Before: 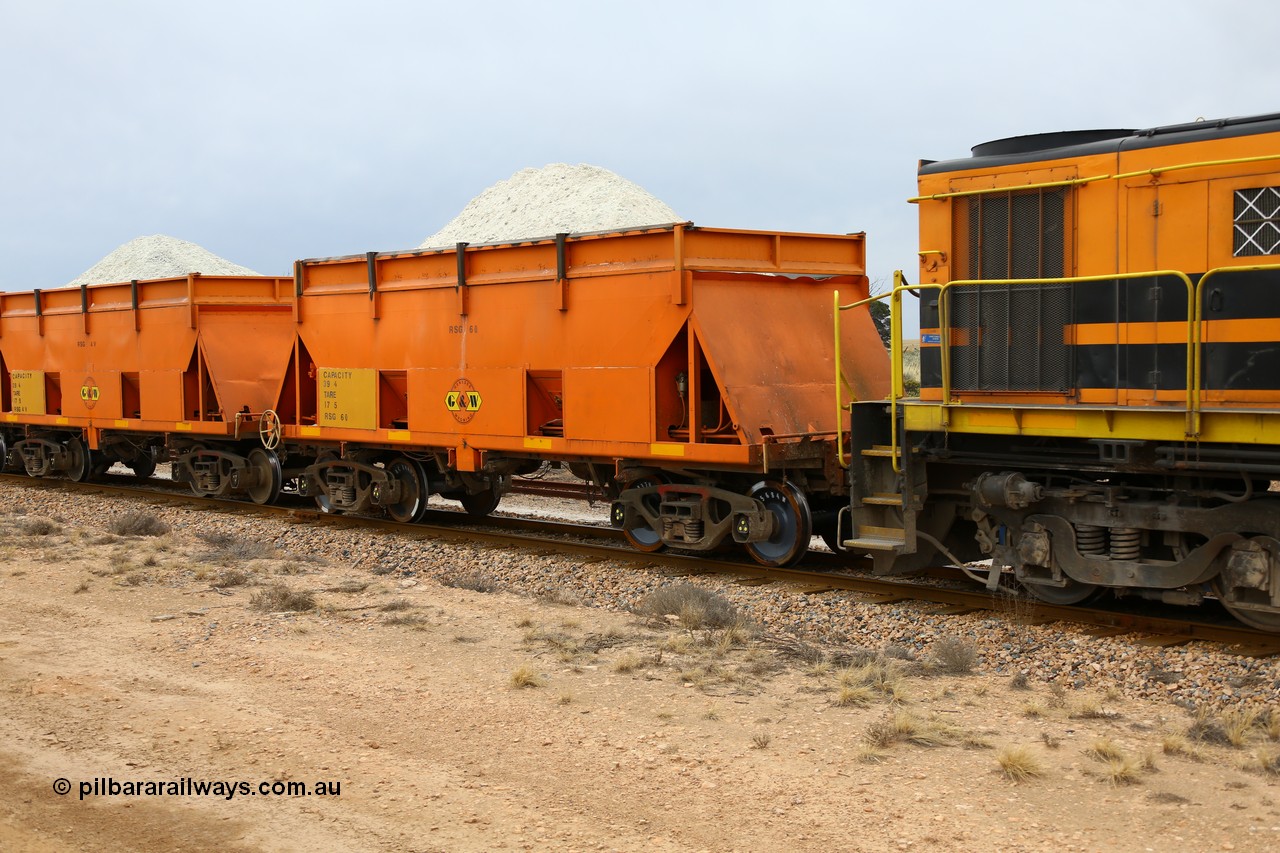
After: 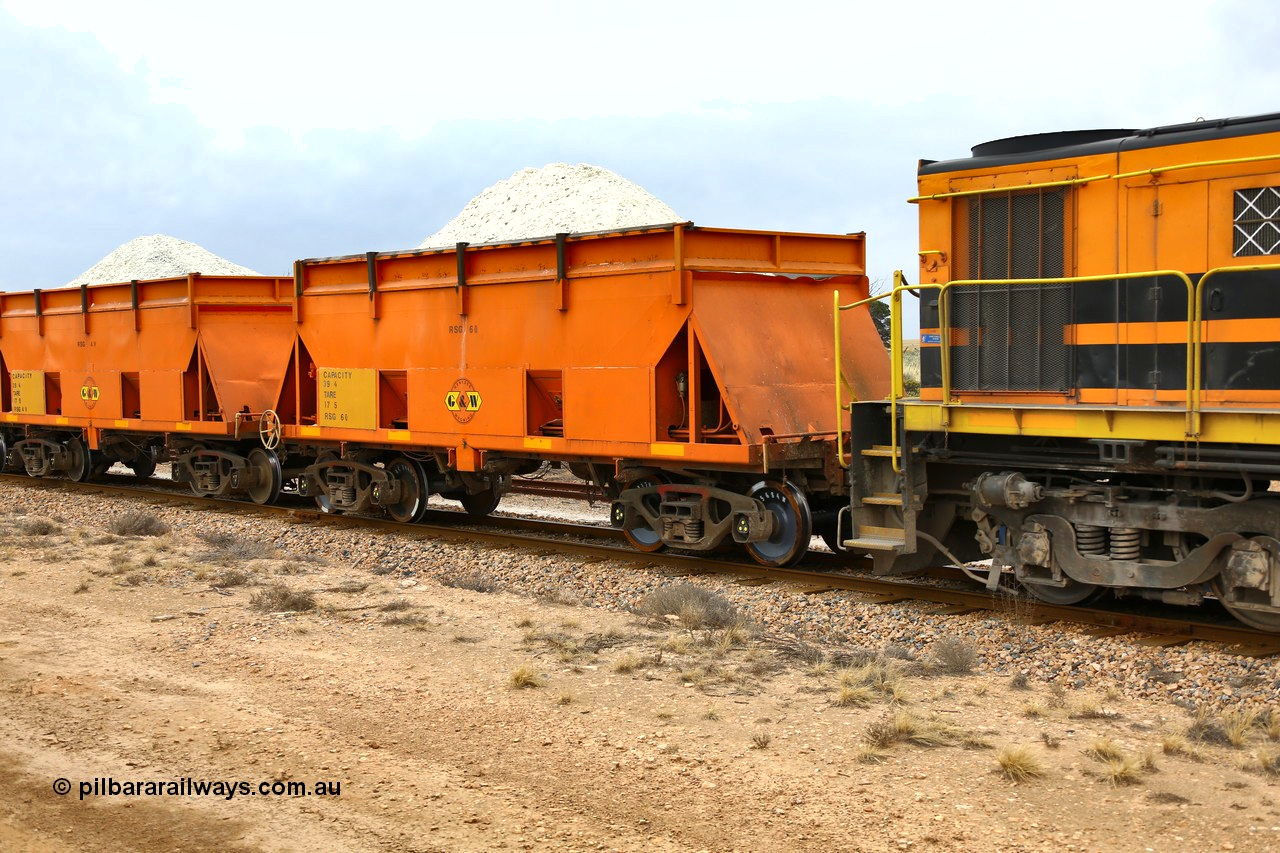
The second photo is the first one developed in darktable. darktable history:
shadows and highlights: shadows 75, highlights -60.85, soften with gaussian
exposure: exposure 0.367 EV, compensate highlight preservation false
